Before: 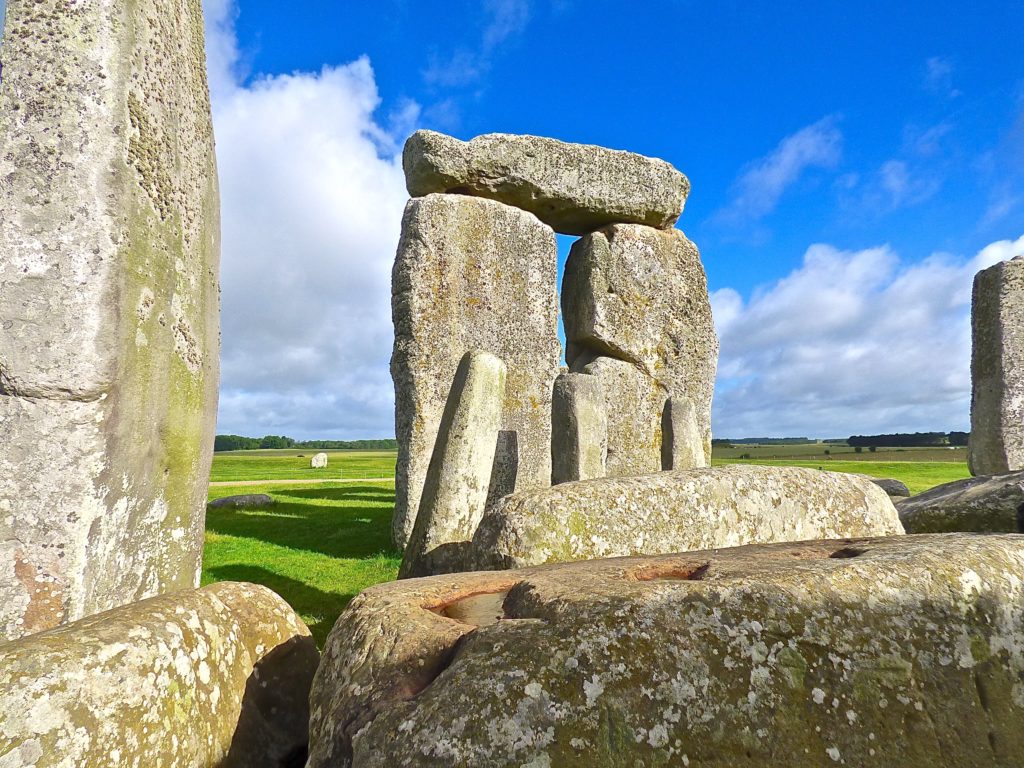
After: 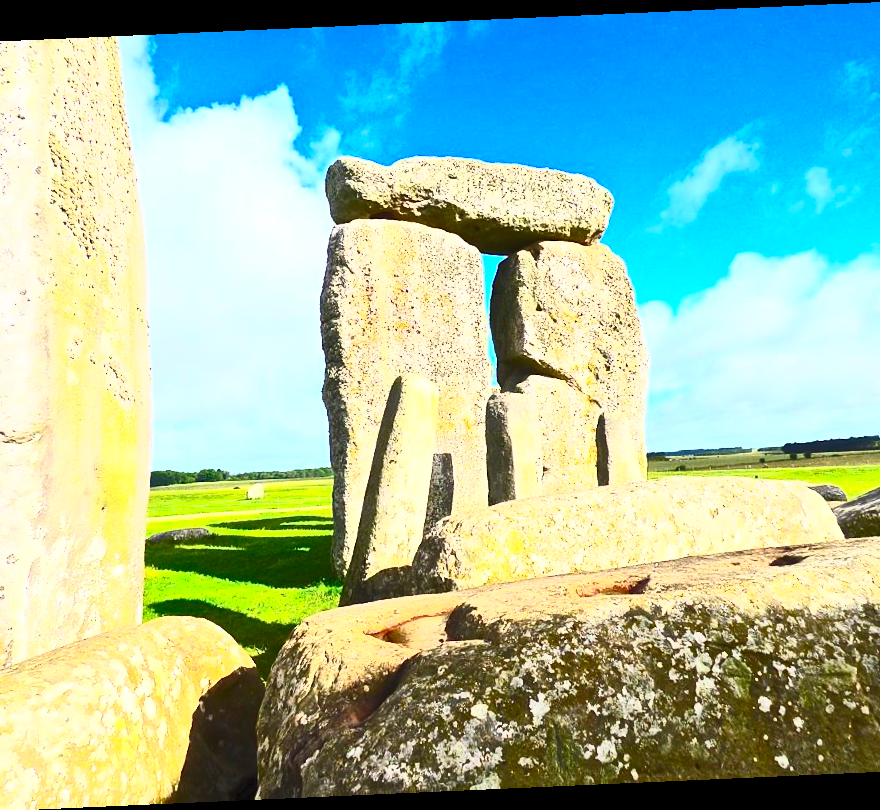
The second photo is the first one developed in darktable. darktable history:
contrast brightness saturation: contrast 0.83, brightness 0.59, saturation 0.59
crop: left 8.026%, right 7.374%
rotate and perspective: rotation -2.56°, automatic cropping off
